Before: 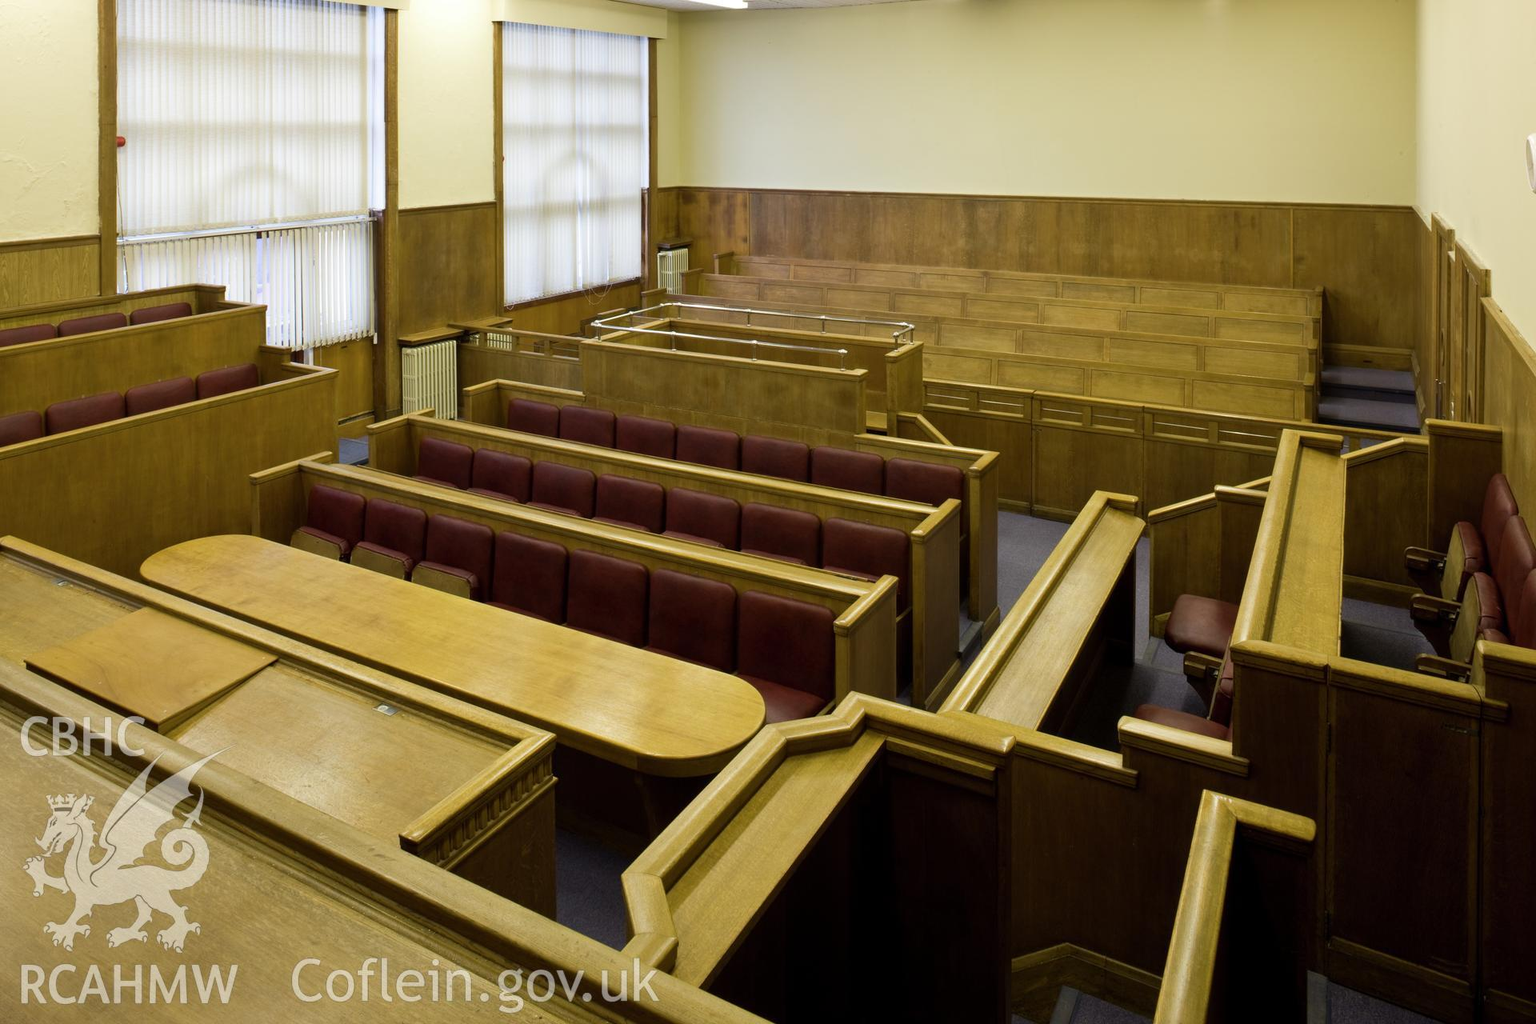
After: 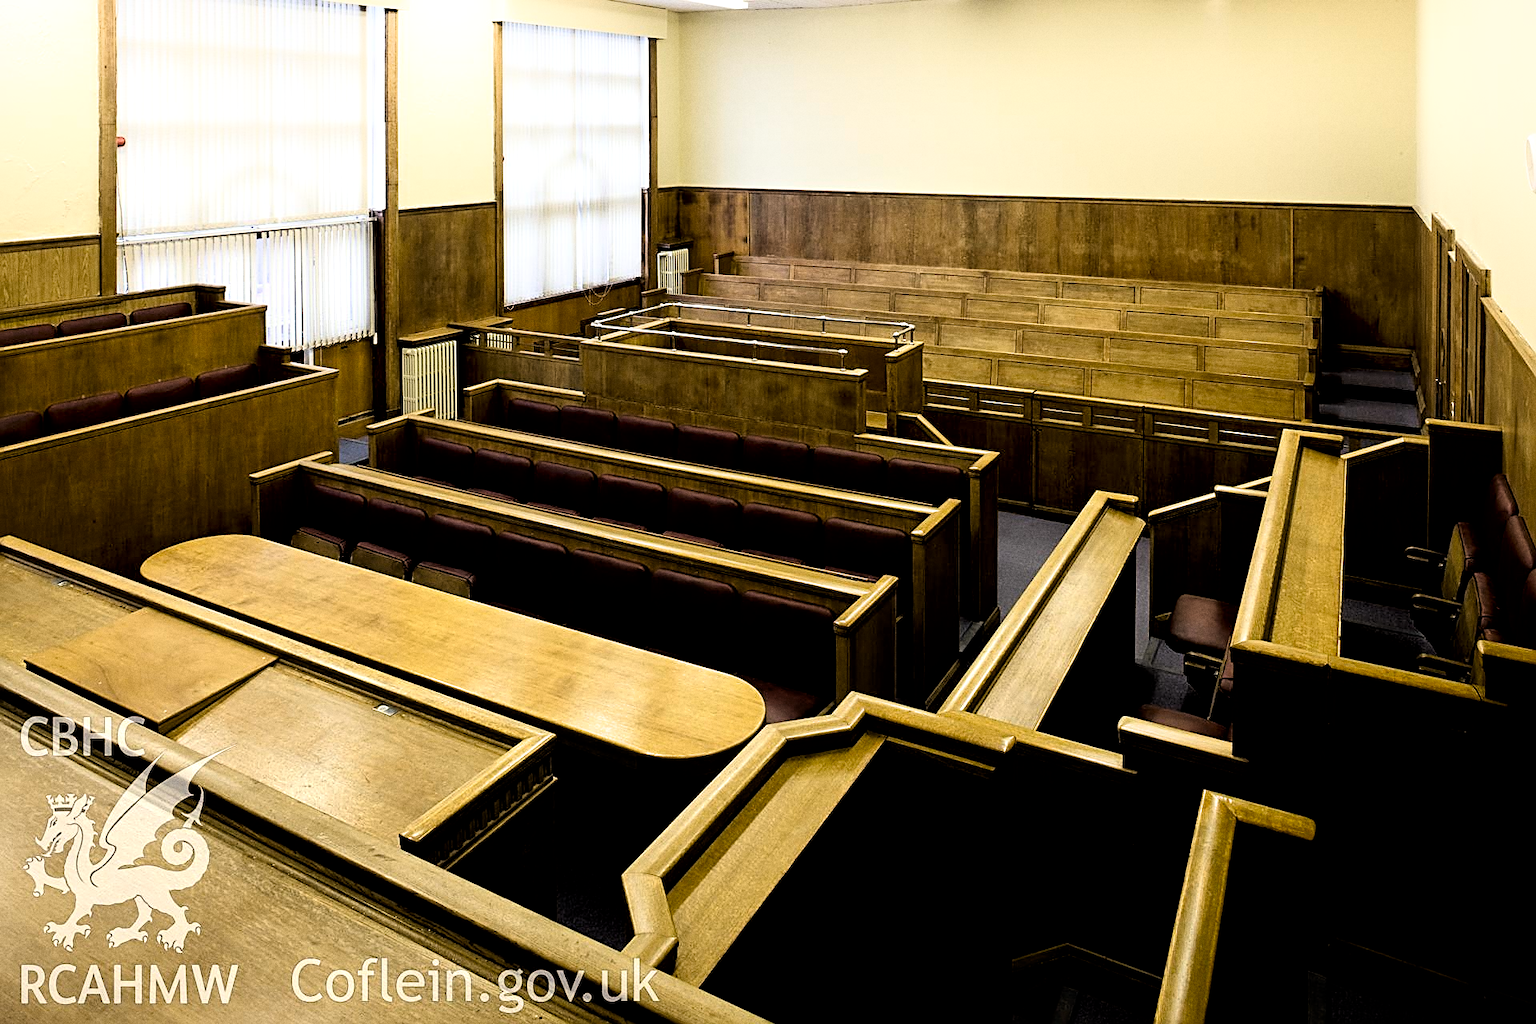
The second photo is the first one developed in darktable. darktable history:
grain: coarseness 0.09 ISO
contrast brightness saturation: contrast 0.1, brightness 0.03, saturation 0.09
local contrast: mode bilateral grid, contrast 25, coarseness 60, detail 151%, midtone range 0.2
filmic rgb: black relative exposure -3.64 EV, white relative exposure 2.44 EV, hardness 3.29
shadows and highlights: shadows -40.15, highlights 62.88, soften with gaussian
sharpen: amount 0.75
